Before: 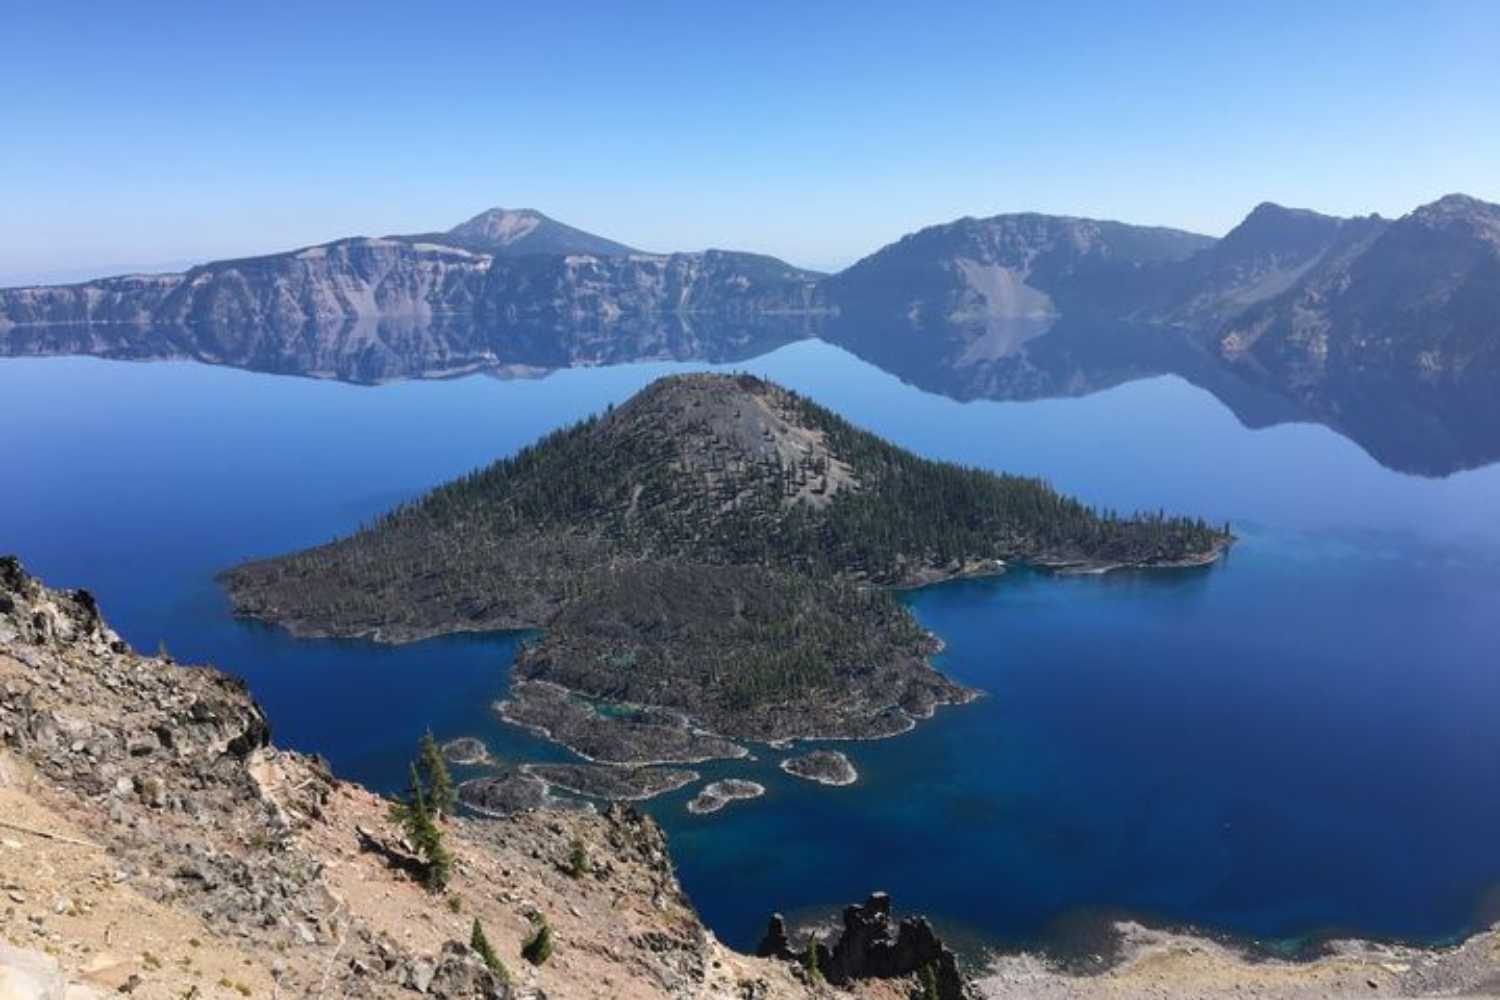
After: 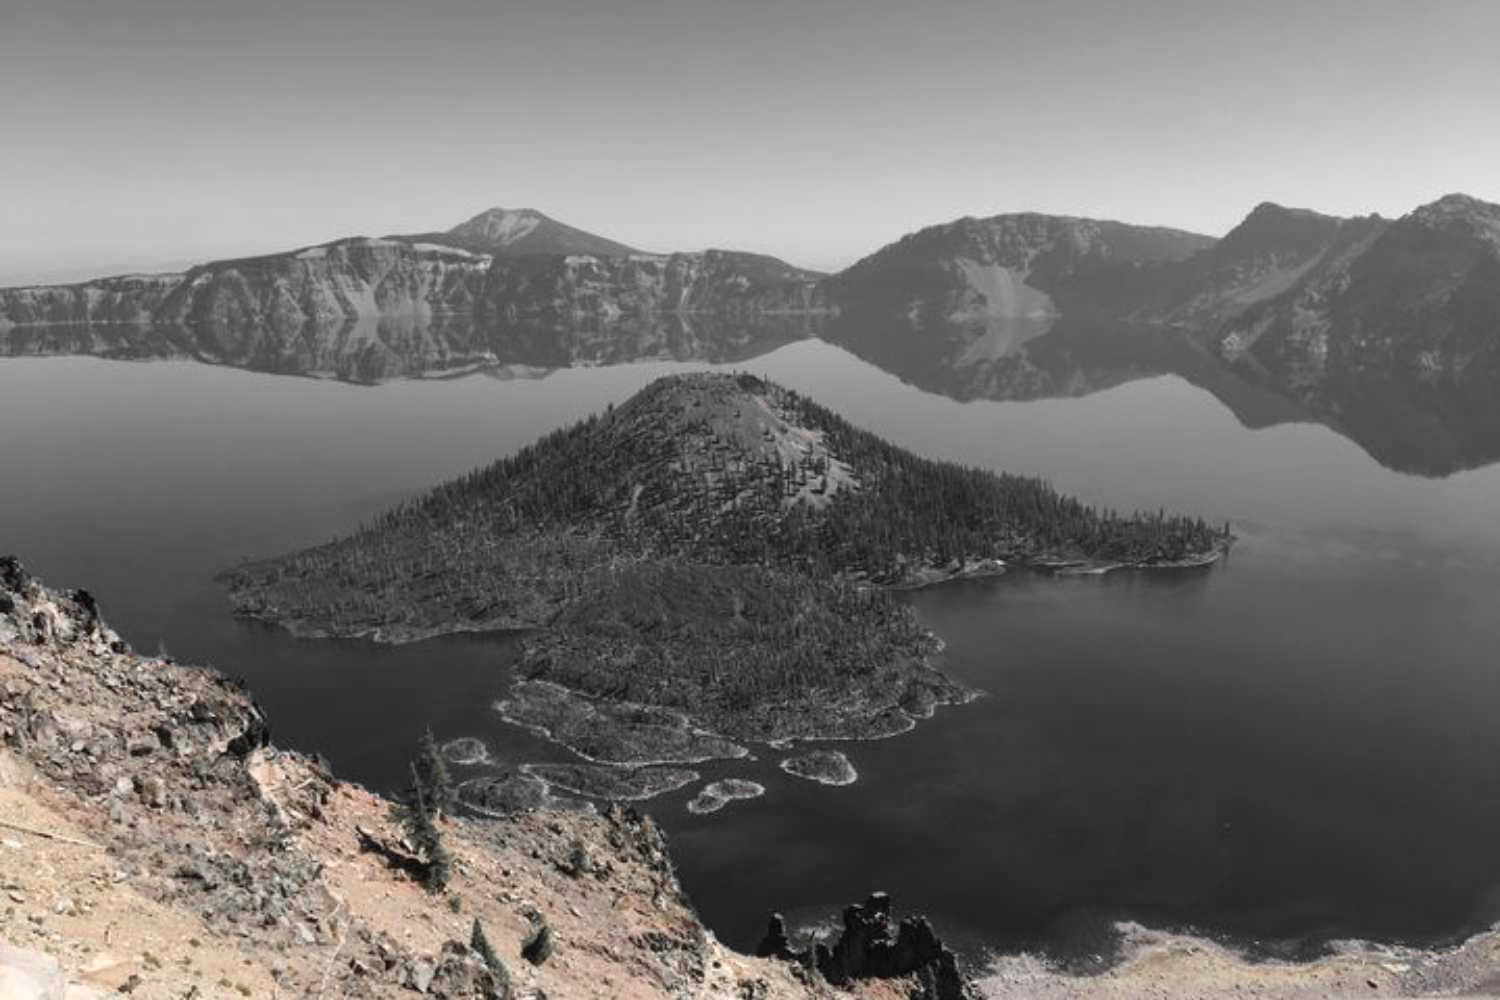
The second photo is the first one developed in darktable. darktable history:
color zones: curves: ch0 [(0, 0.447) (0.184, 0.543) (0.323, 0.476) (0.429, 0.445) (0.571, 0.443) (0.714, 0.451) (0.857, 0.452) (1, 0.447)]; ch1 [(0, 0.464) (0.176, 0.46) (0.287, 0.177) (0.429, 0.002) (0.571, 0) (0.714, 0) (0.857, 0) (1, 0.464)], mix 20%
bloom: size 9%, threshold 100%, strength 7%
